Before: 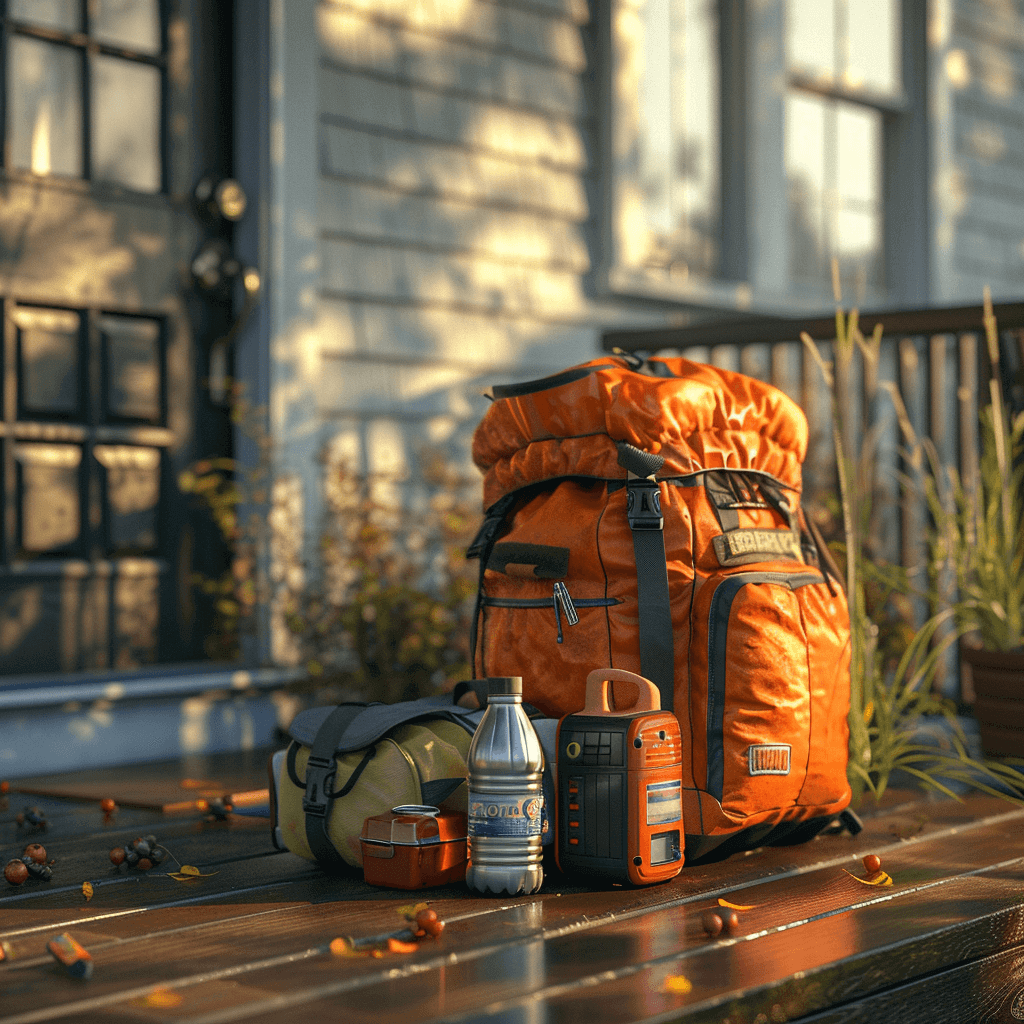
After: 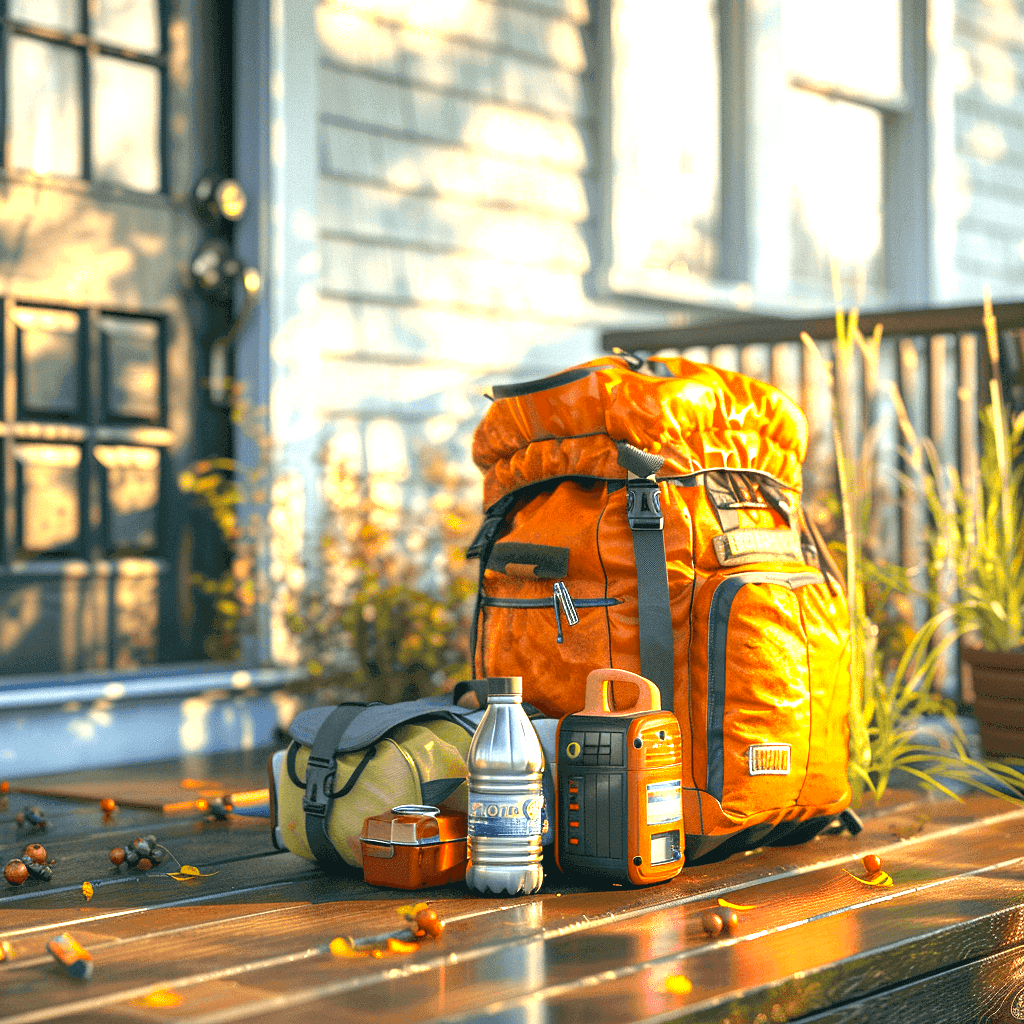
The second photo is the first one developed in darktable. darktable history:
color balance rgb: perceptual saturation grading › global saturation 17.583%
exposure: black level correction 0.001, exposure 1.823 EV, compensate highlight preservation false
tone equalizer: edges refinement/feathering 500, mask exposure compensation -1.57 EV, preserve details no
